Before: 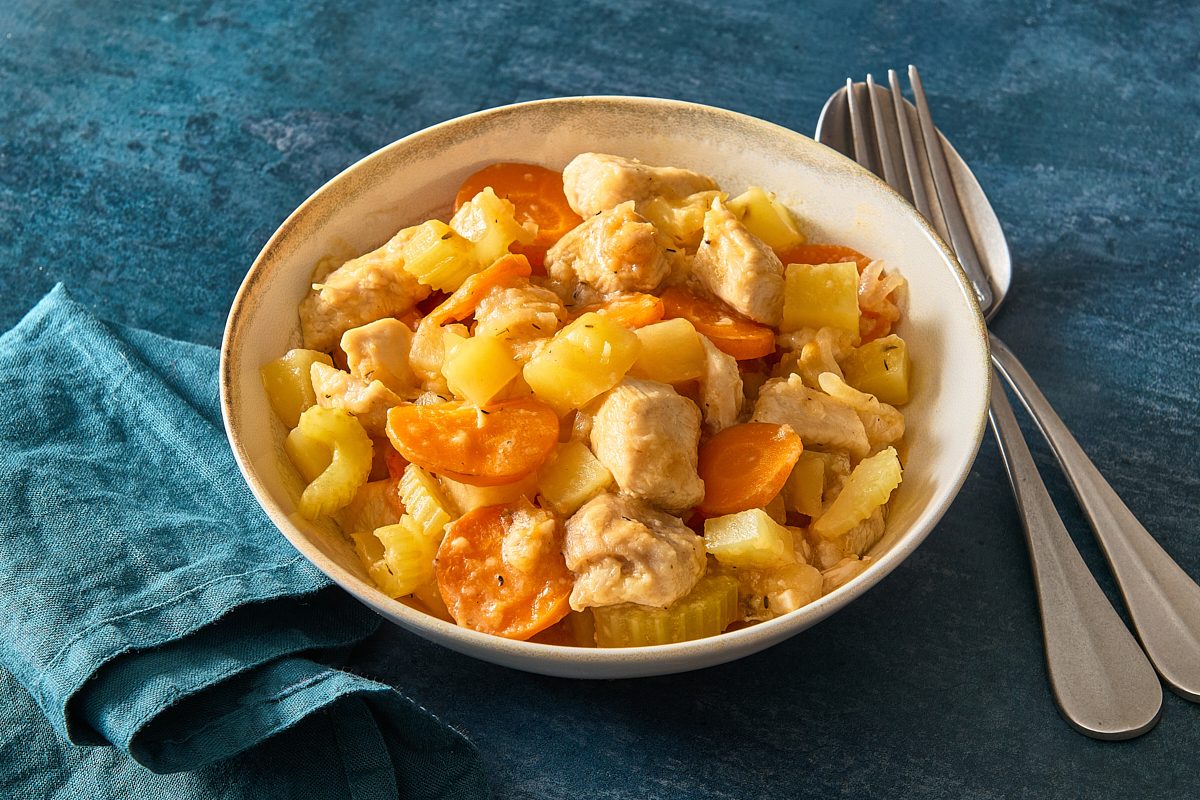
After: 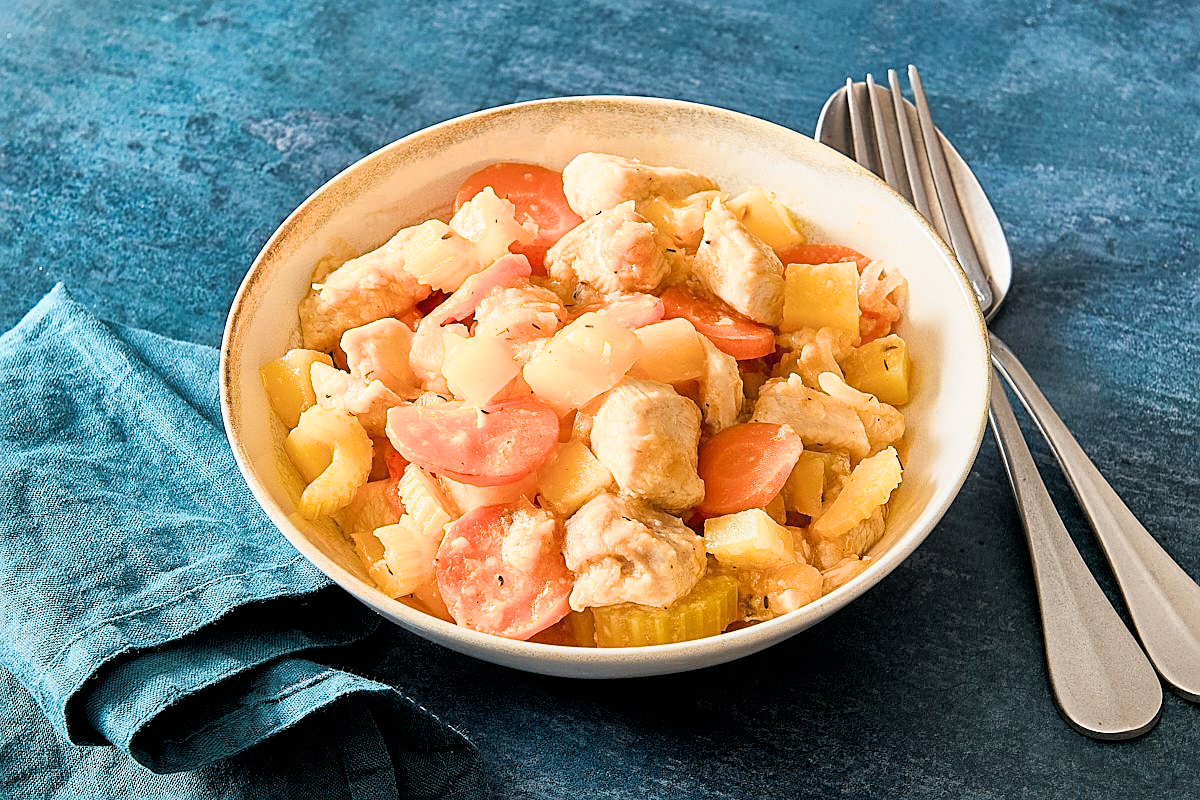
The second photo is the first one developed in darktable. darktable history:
contrast equalizer: y [[0.5, 0.486, 0.447, 0.446, 0.489, 0.5], [0.5 ×6], [0.5 ×6], [0 ×6], [0 ×6]], mix 0.288
sharpen: on, module defaults
exposure: black level correction 0.001, exposure 1.13 EV, compensate exposure bias true, compensate highlight preservation false
filmic rgb: black relative exposure -5.14 EV, white relative exposure 3.95 EV, hardness 2.9, contrast 1.097, highlights saturation mix -20.91%
